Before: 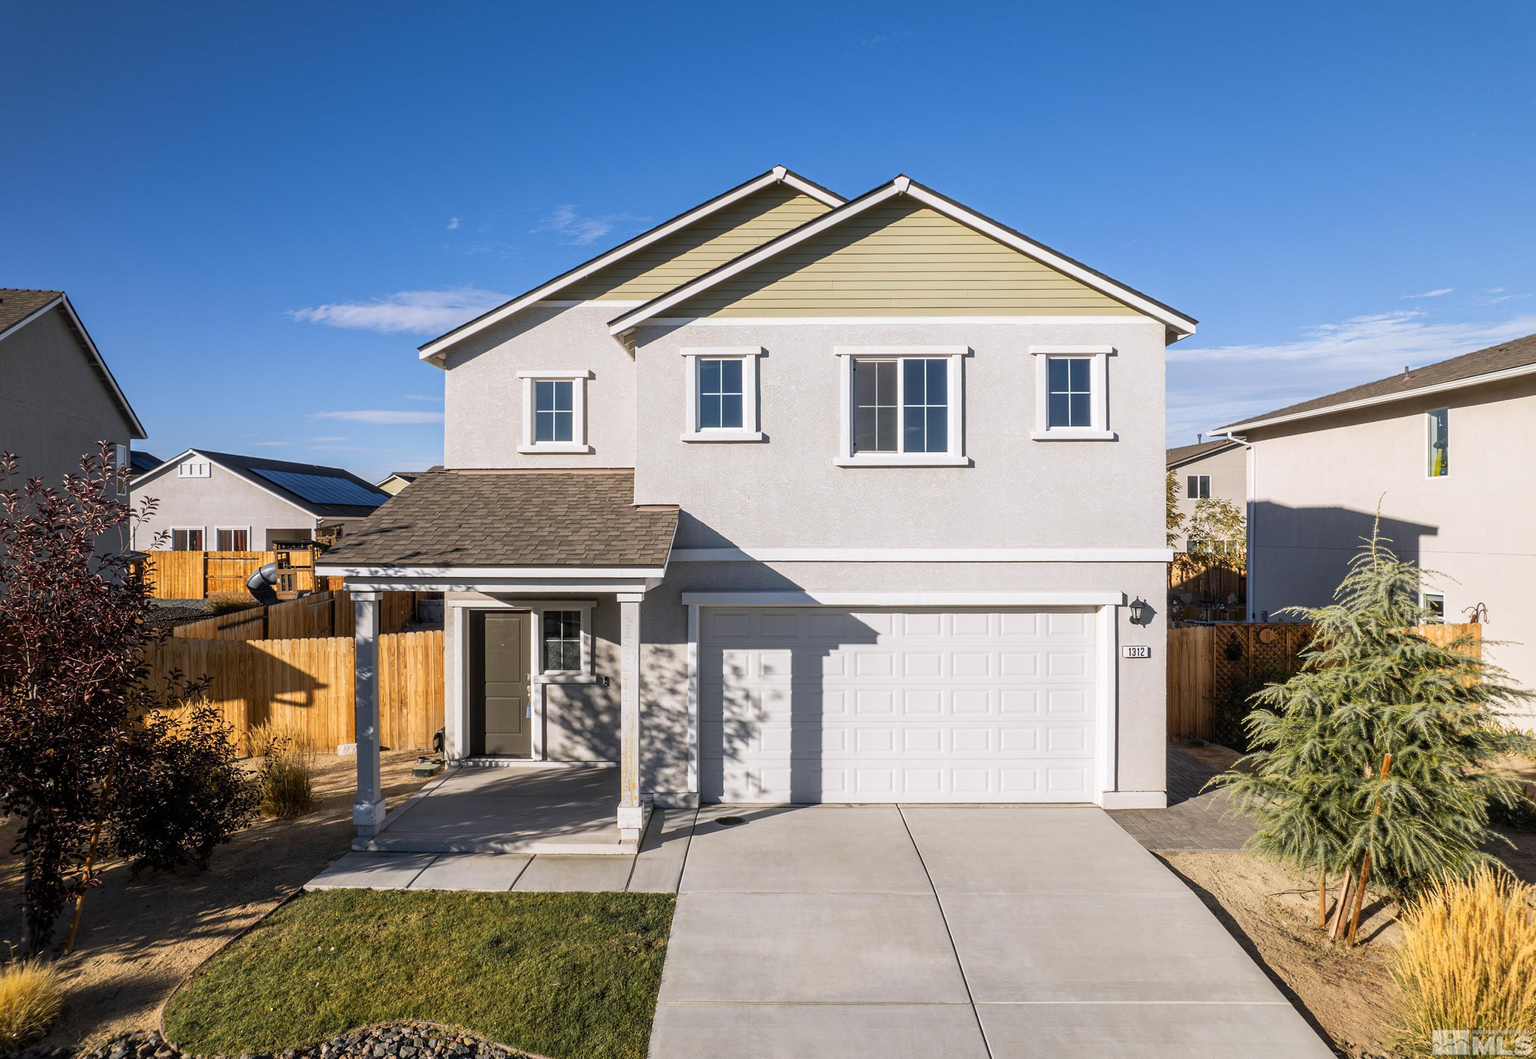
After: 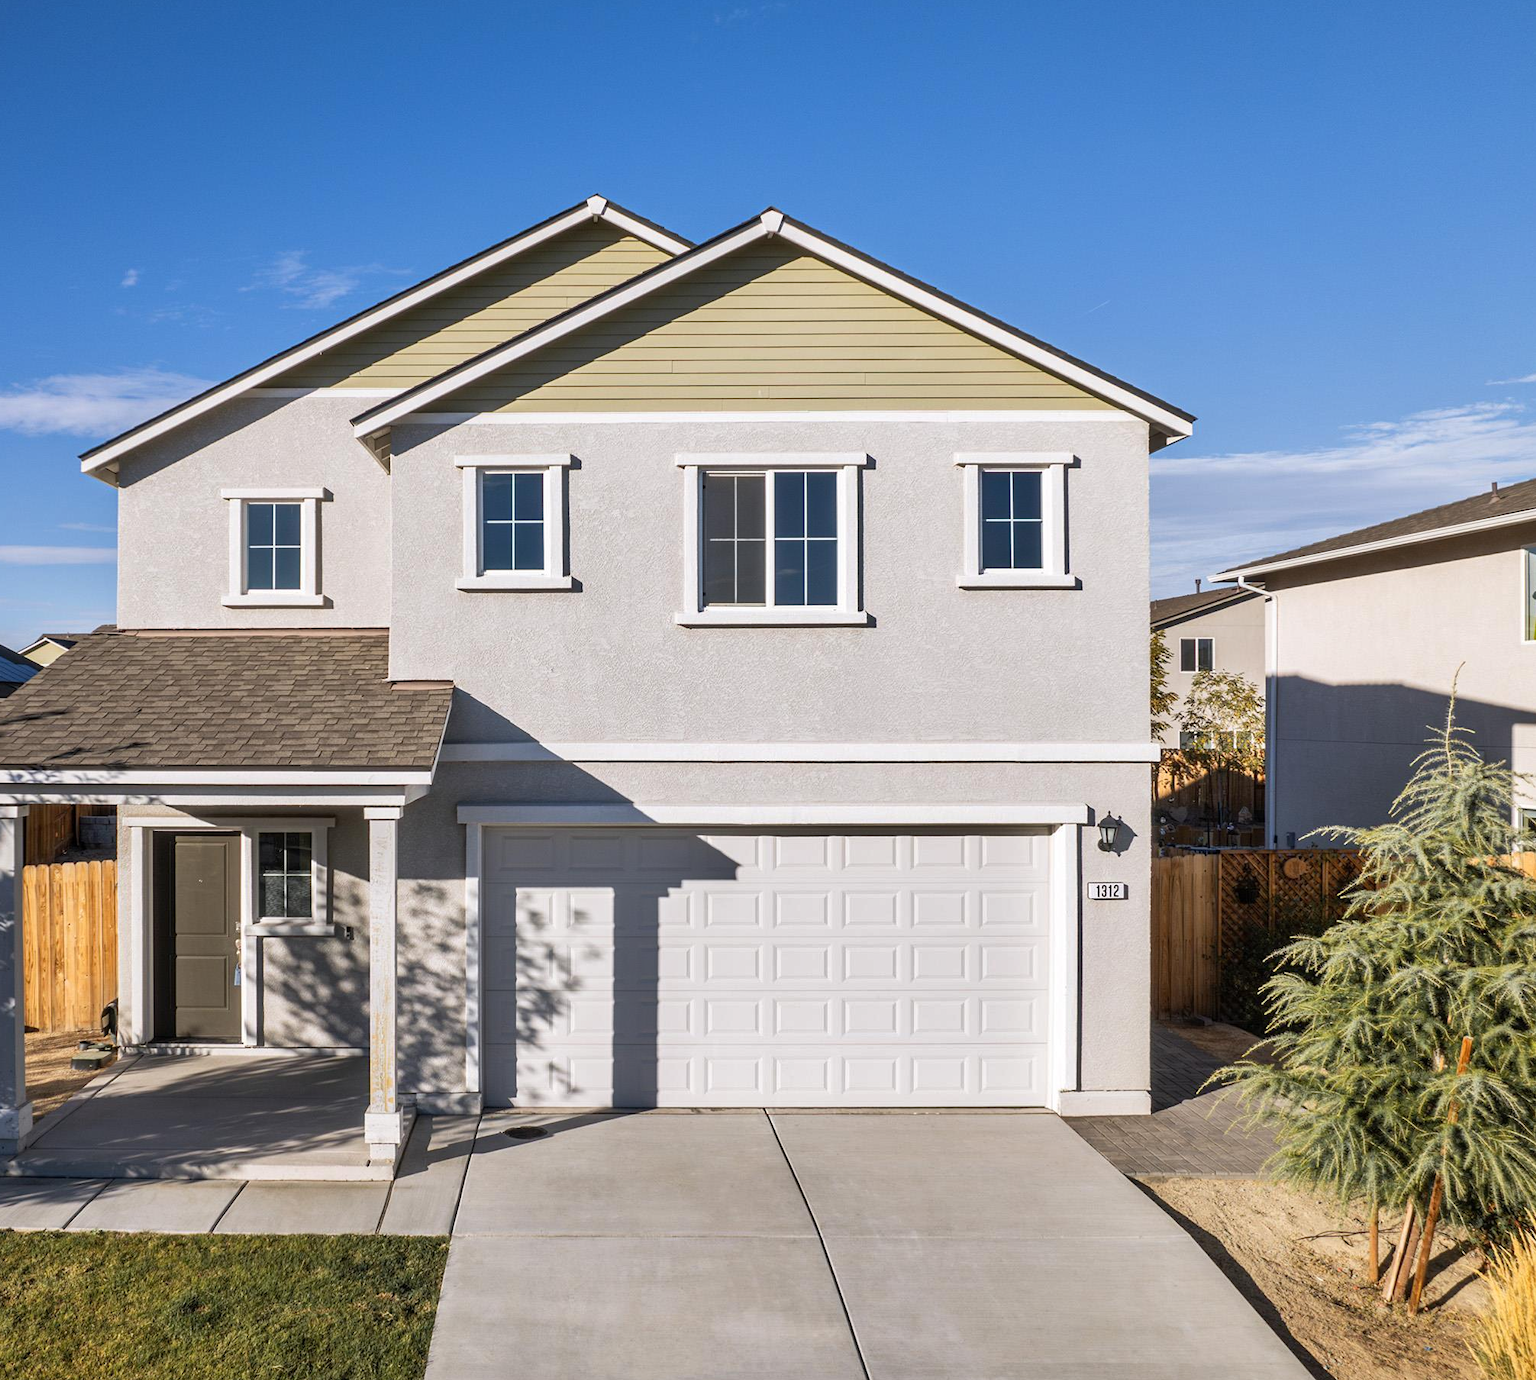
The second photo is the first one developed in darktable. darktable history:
crop and rotate: left 23.614%, top 2.805%, right 6.512%, bottom 6.089%
shadows and highlights: shadows 13.02, white point adjustment 1.3, soften with gaussian
